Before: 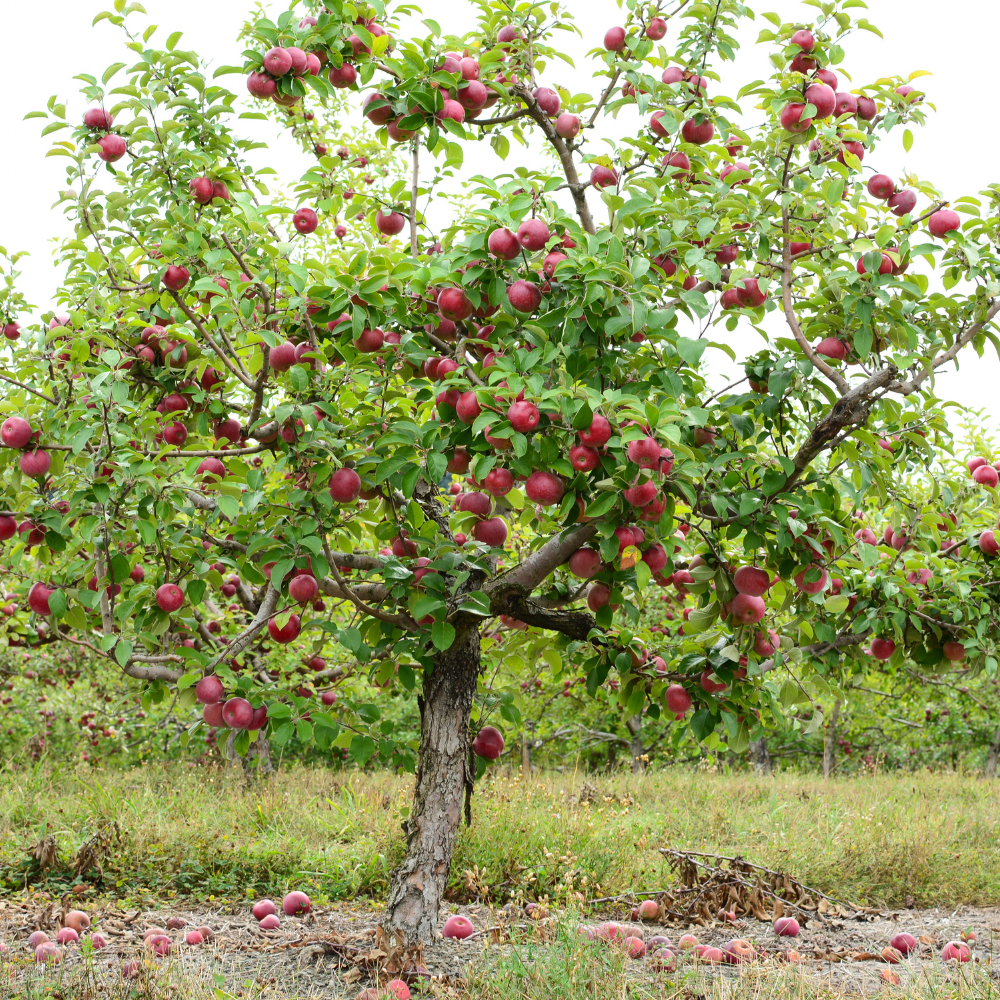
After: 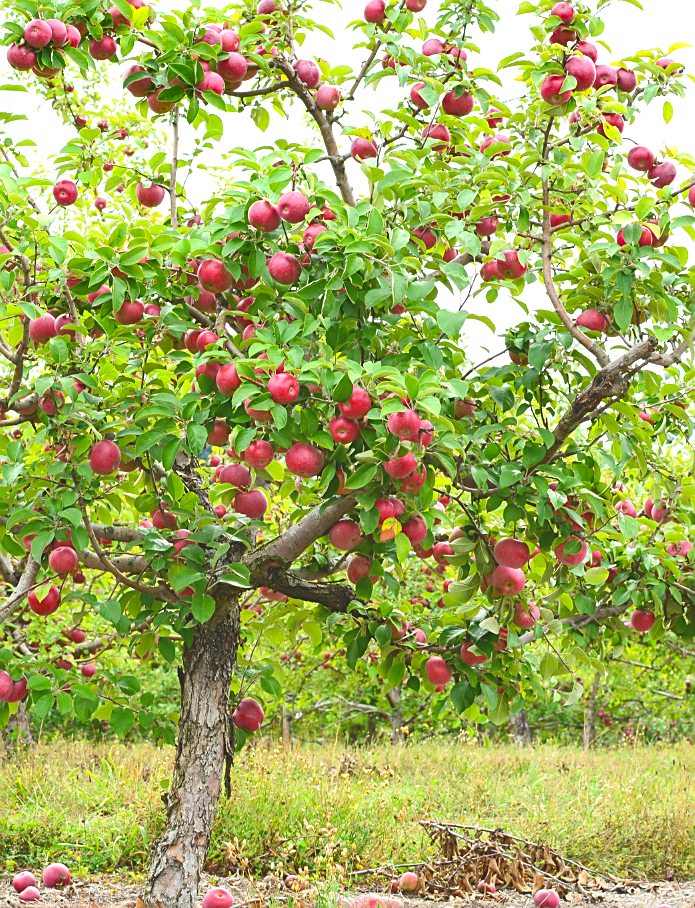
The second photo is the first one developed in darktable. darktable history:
crop and rotate: left 24.034%, top 2.838%, right 6.406%, bottom 6.299%
exposure: black level correction 0, exposure 1.015 EV, compensate exposure bias true, compensate highlight preservation false
sharpen: on, module defaults
contrast brightness saturation: contrast -0.28
shadows and highlights: shadows 37.27, highlights -28.18, soften with gaussian
